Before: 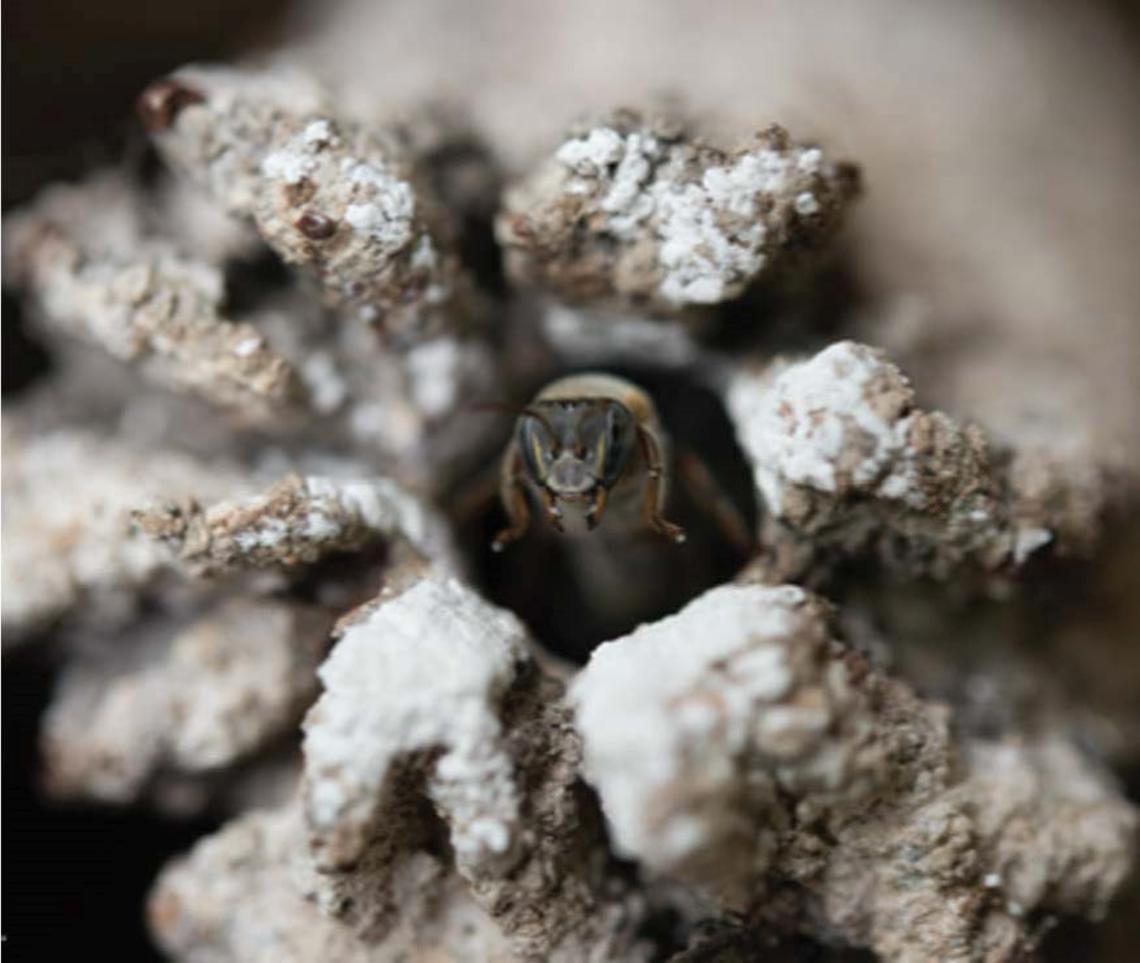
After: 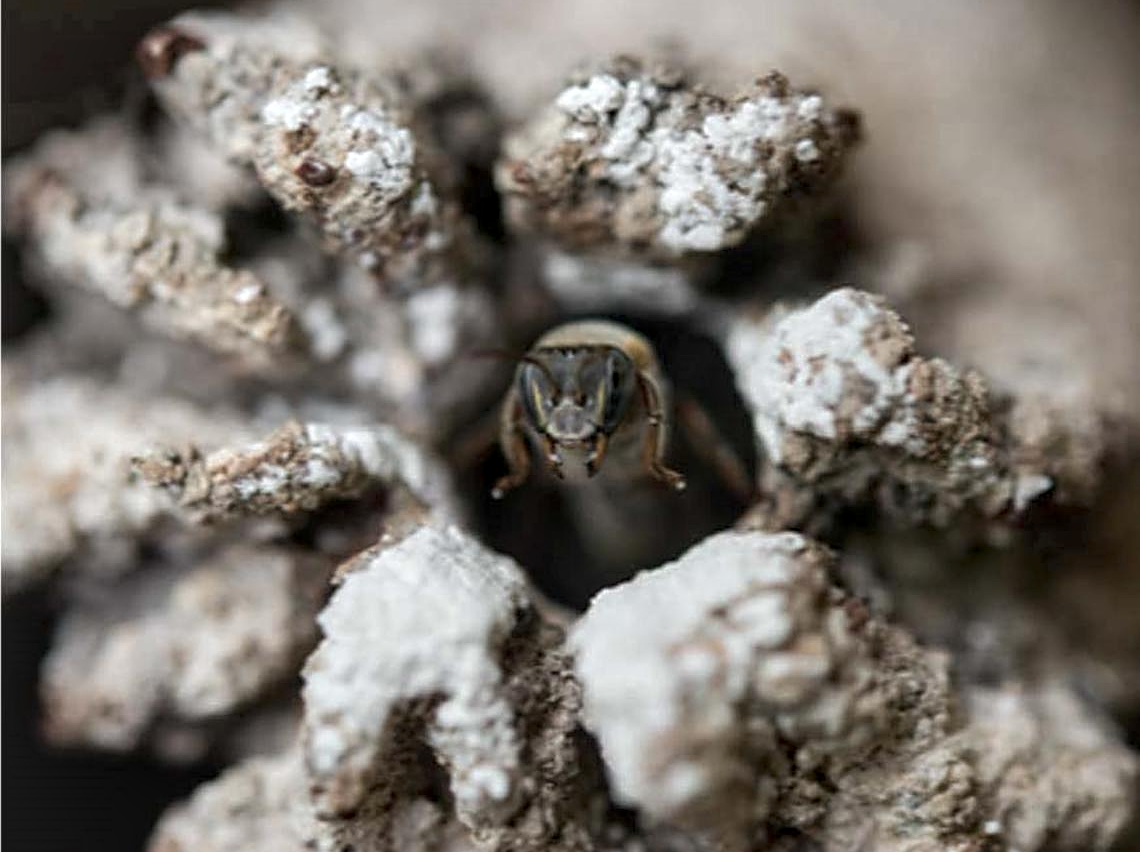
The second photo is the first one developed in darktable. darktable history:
crop and rotate: top 5.601%, bottom 5.88%
sharpen: on, module defaults
local contrast: detail 130%
tone equalizer: edges refinement/feathering 500, mask exposure compensation -1.57 EV, preserve details no
